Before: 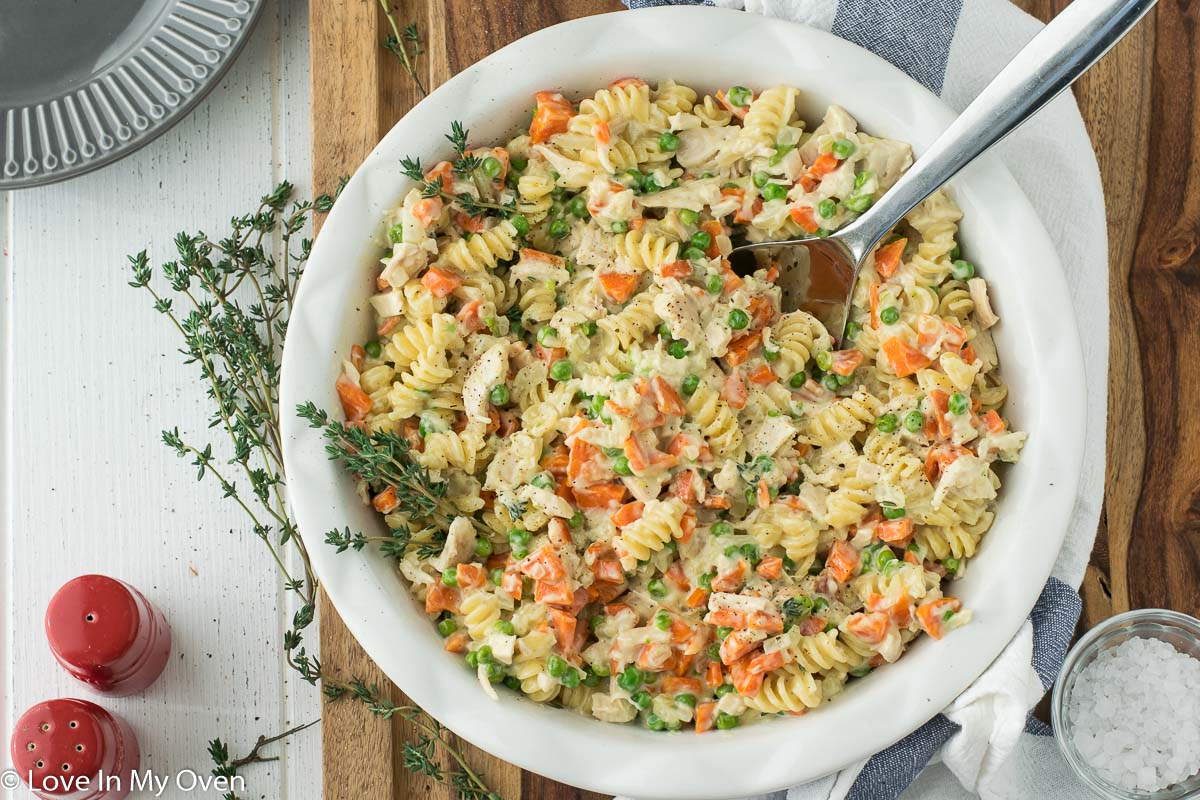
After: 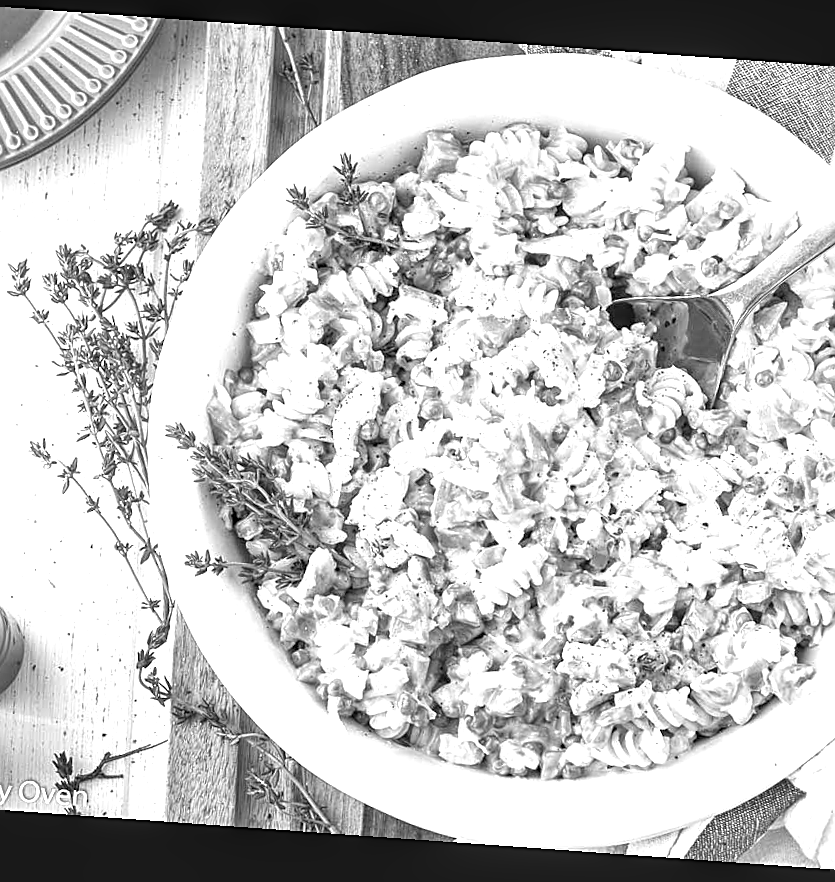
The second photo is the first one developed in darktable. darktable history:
rotate and perspective: rotation 4.1°, automatic cropping off
monochrome: on, module defaults
crop and rotate: left 12.673%, right 20.66%
local contrast: detail 130%
exposure: exposure 1.16 EV, compensate exposure bias true, compensate highlight preservation false
sharpen: on, module defaults
white balance: emerald 1
